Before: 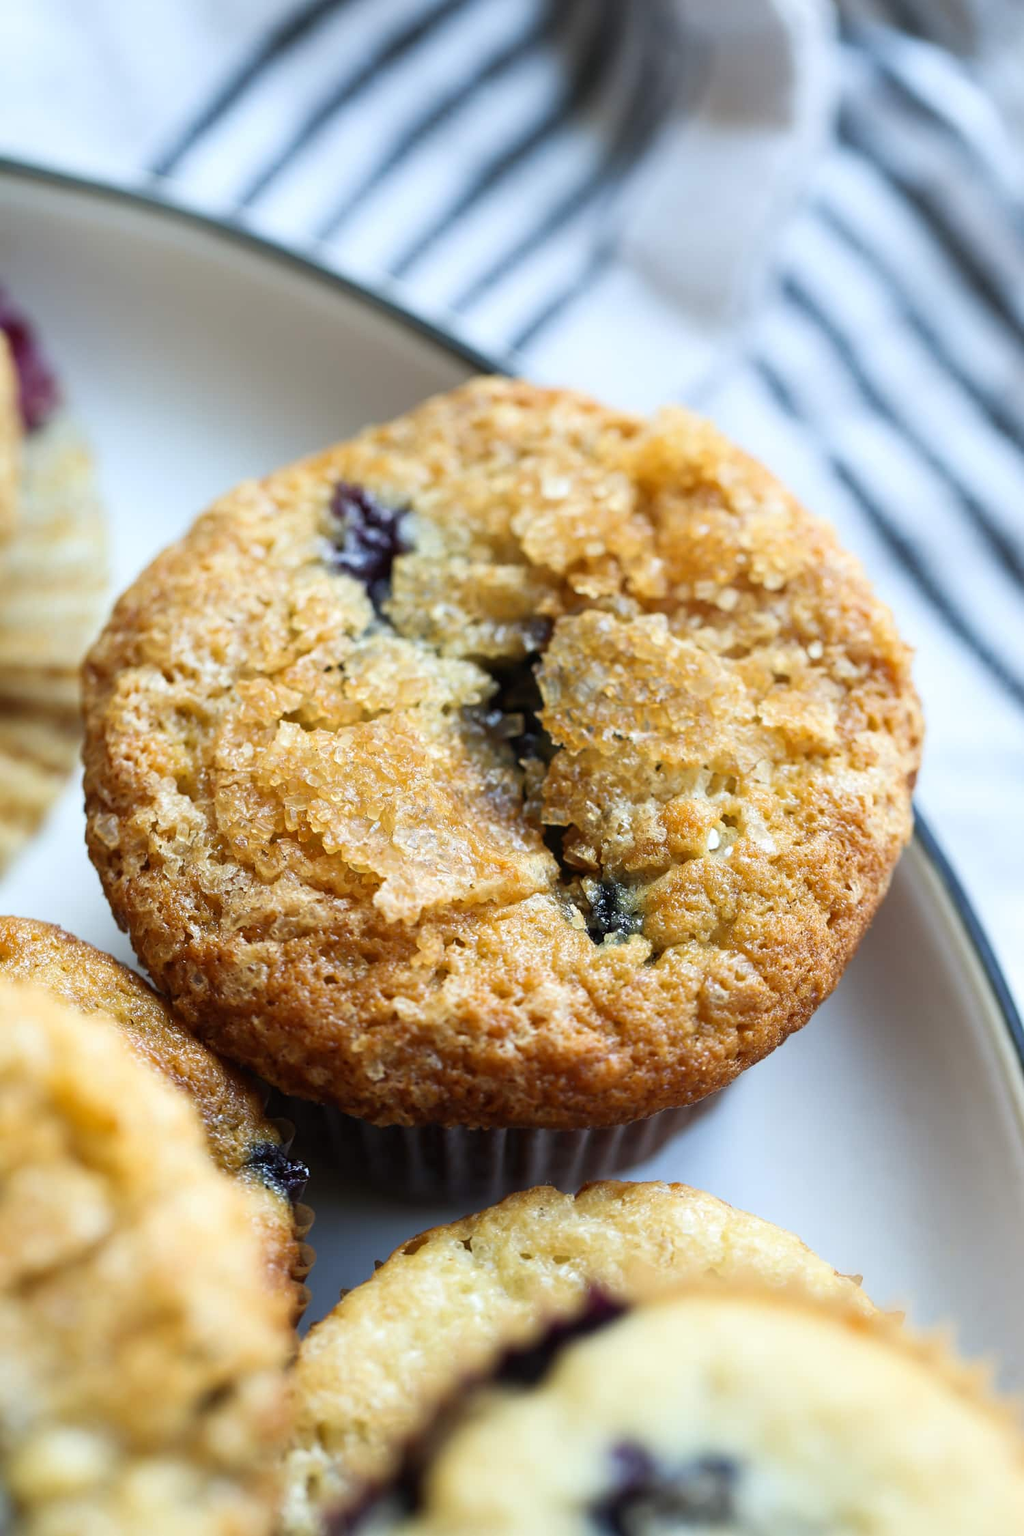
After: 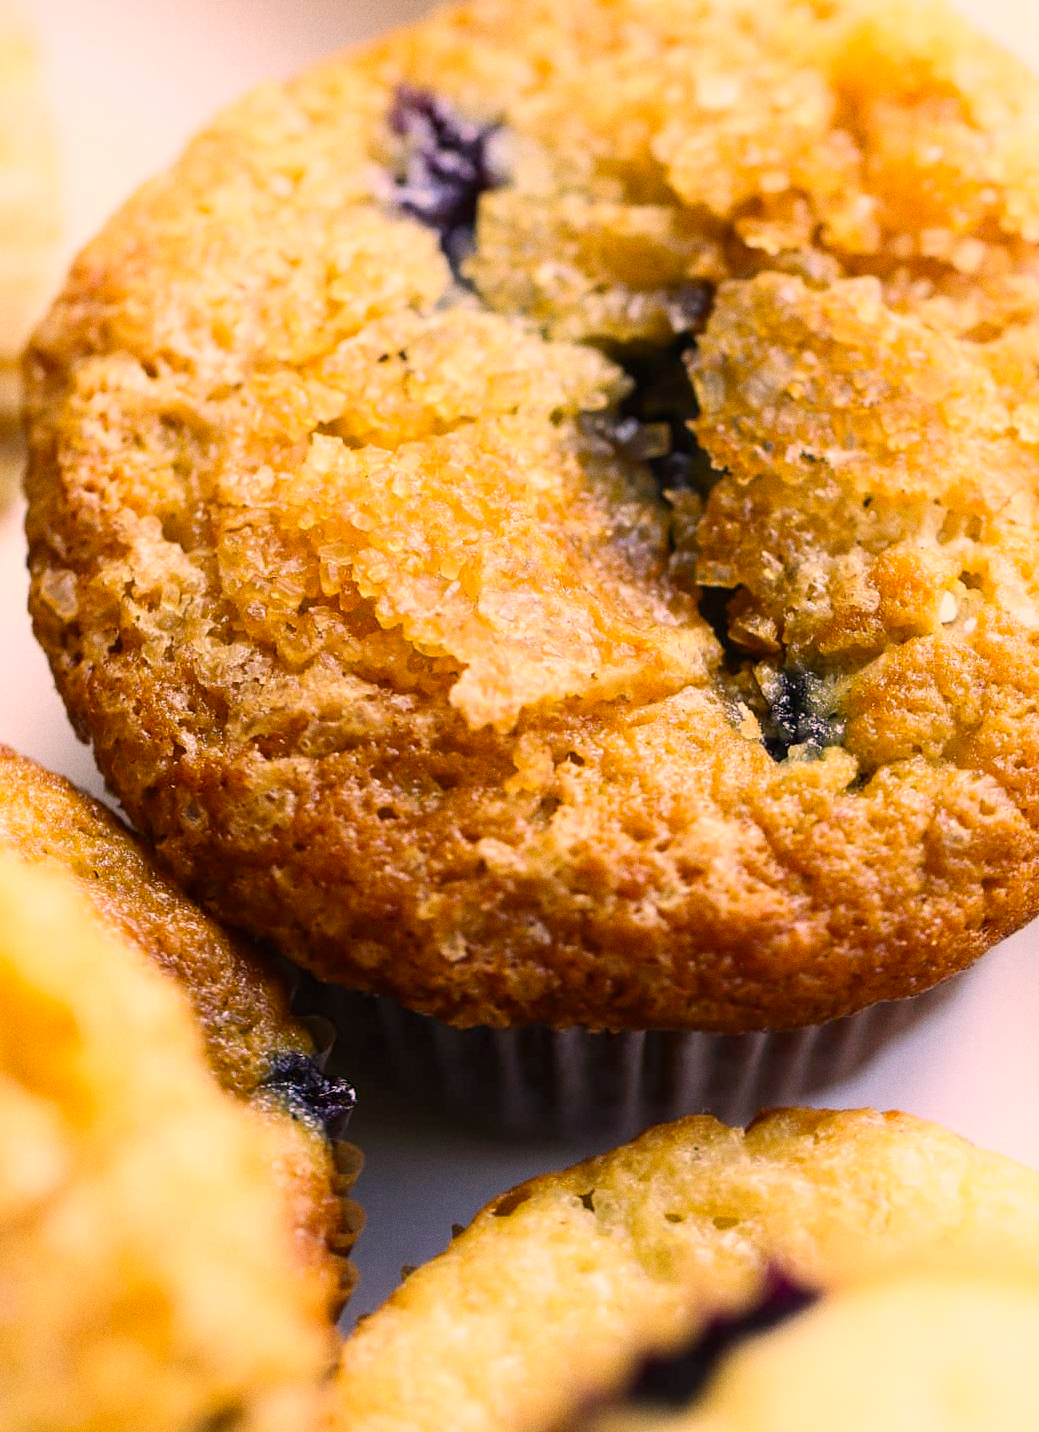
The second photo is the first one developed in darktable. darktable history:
color correction: highlights a* 21.88, highlights b* 22.25
crop: left 6.488%, top 27.668%, right 24.183%, bottom 8.656%
shadows and highlights: highlights 70.7, soften with gaussian
color balance rgb: linear chroma grading › shadows -8%, linear chroma grading › global chroma 10%, perceptual saturation grading › global saturation 2%, perceptual saturation grading › highlights -2%, perceptual saturation grading › mid-tones 4%, perceptual saturation grading › shadows 8%, perceptual brilliance grading › global brilliance 2%, perceptual brilliance grading › highlights -4%, global vibrance 16%, saturation formula JzAzBz (2021)
grain: on, module defaults
